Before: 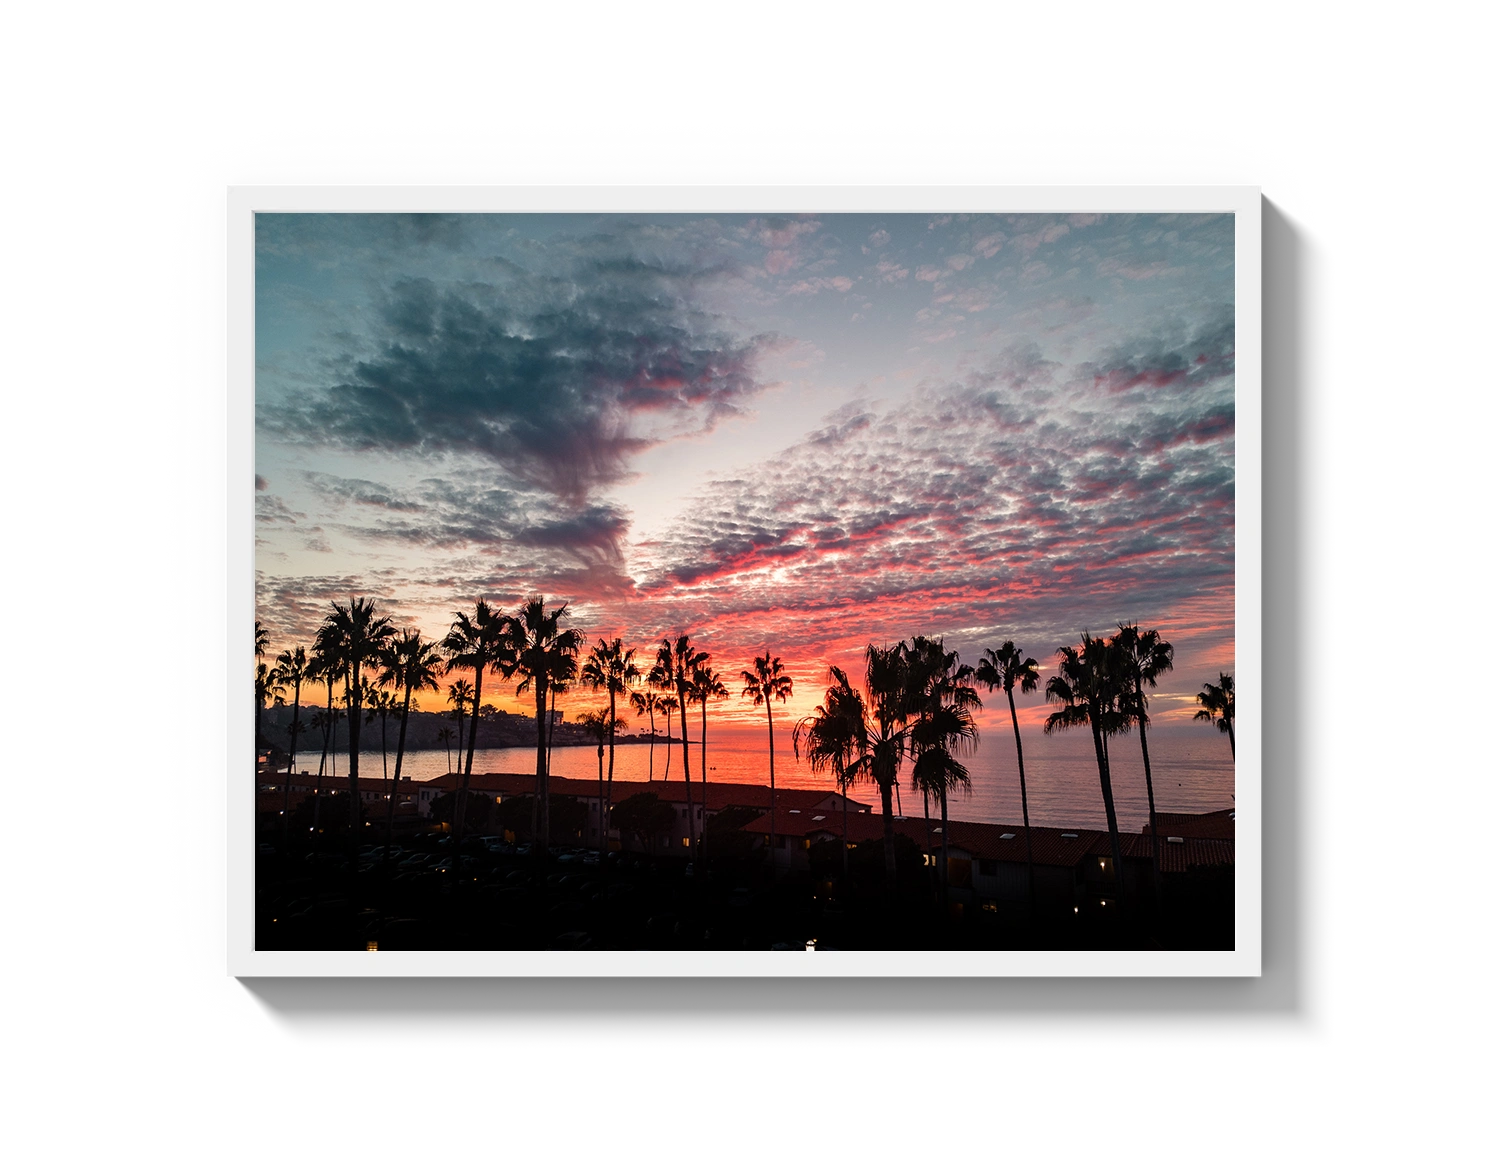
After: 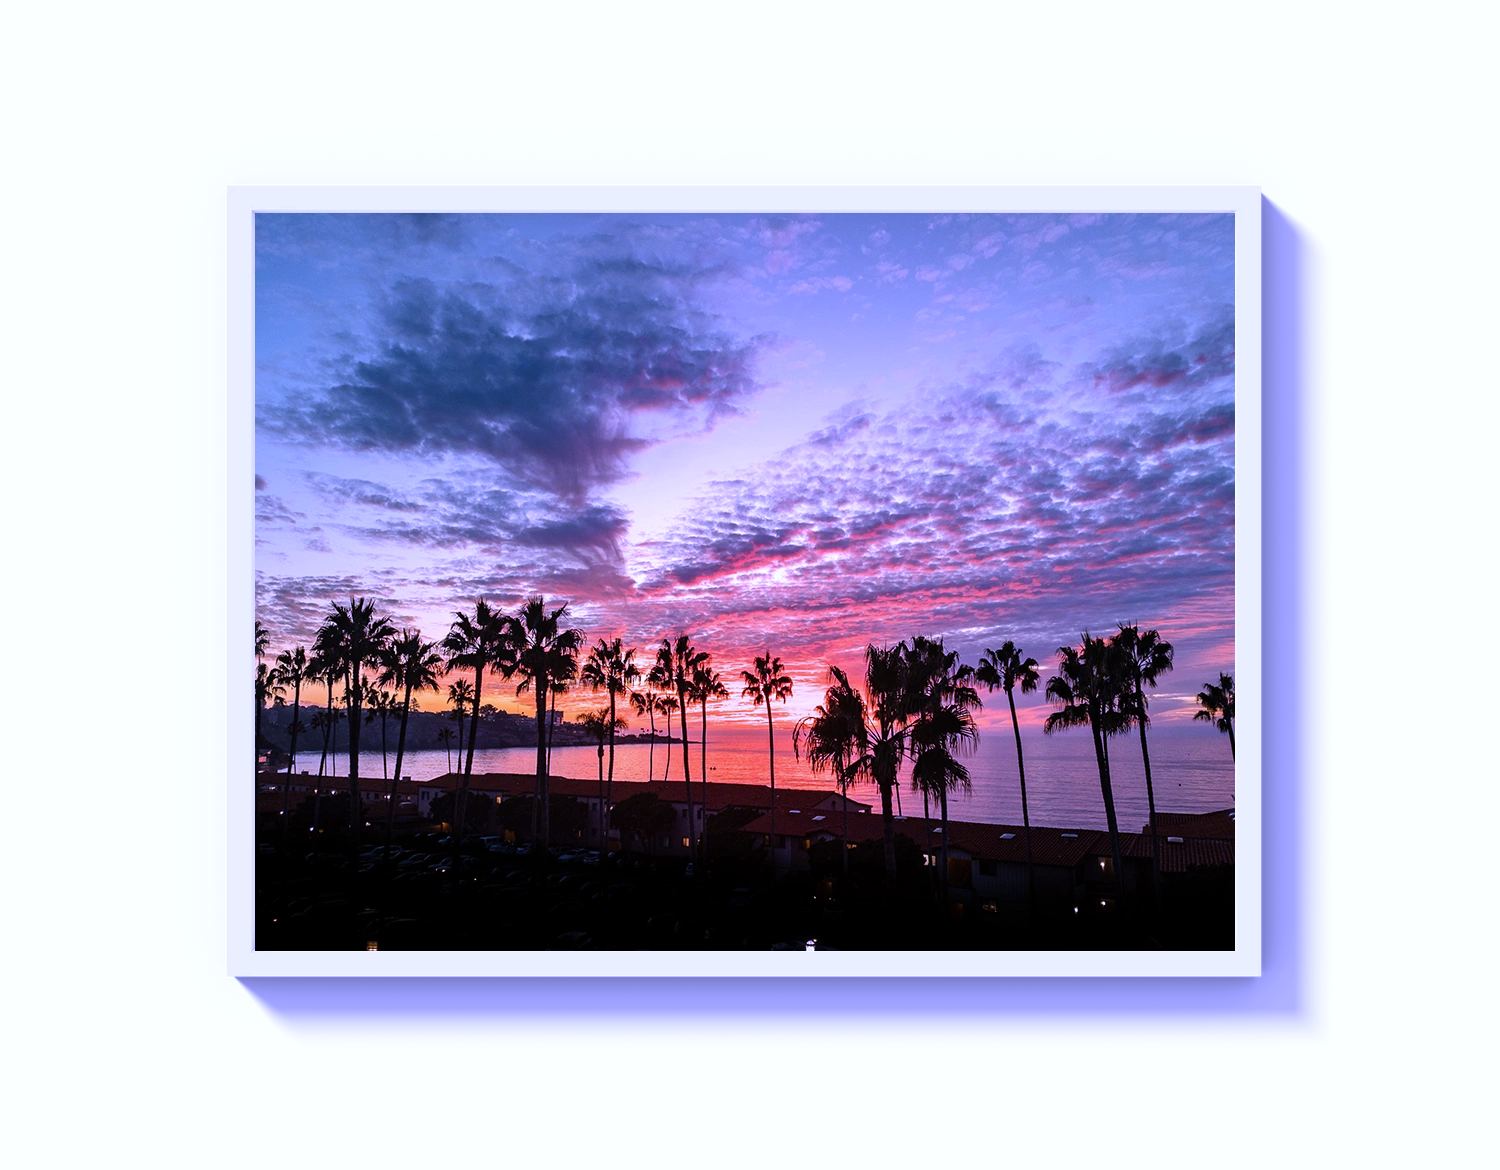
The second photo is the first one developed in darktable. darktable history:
haze removal: adaptive false
white balance: red 0.98, blue 1.61
